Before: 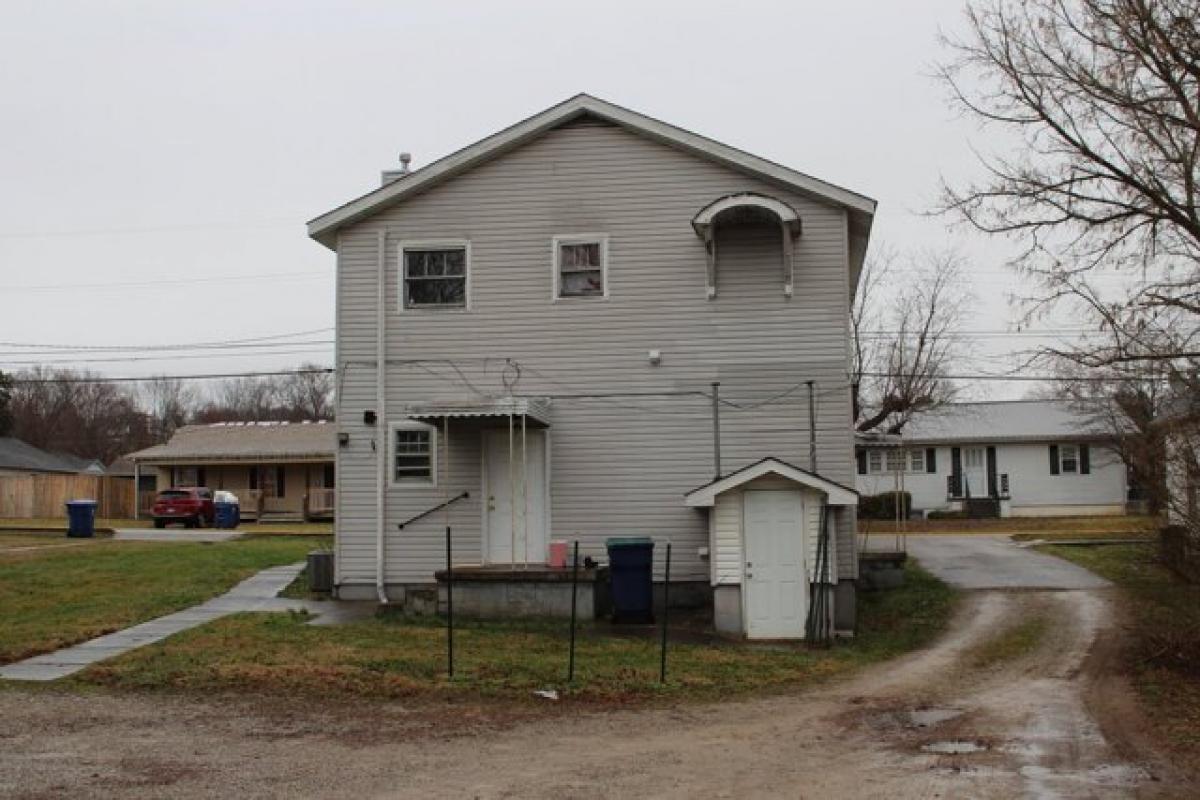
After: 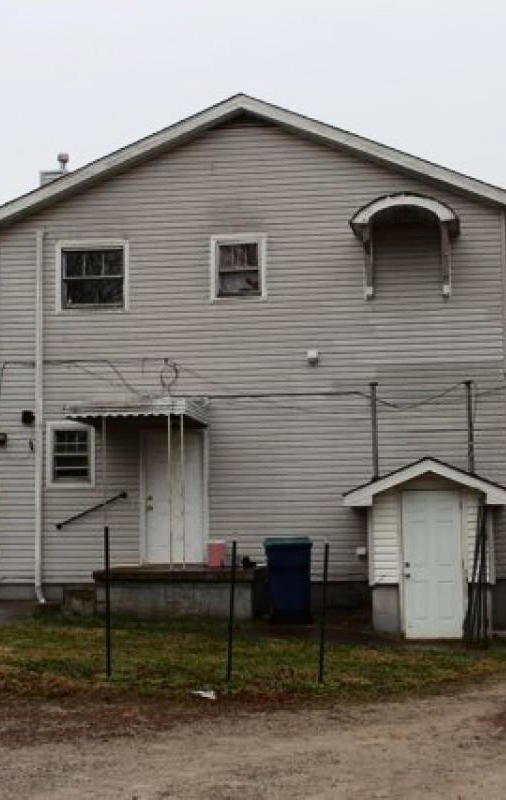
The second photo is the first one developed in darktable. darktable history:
crop: left 28.583%, right 29.231%
contrast brightness saturation: contrast 0.22
